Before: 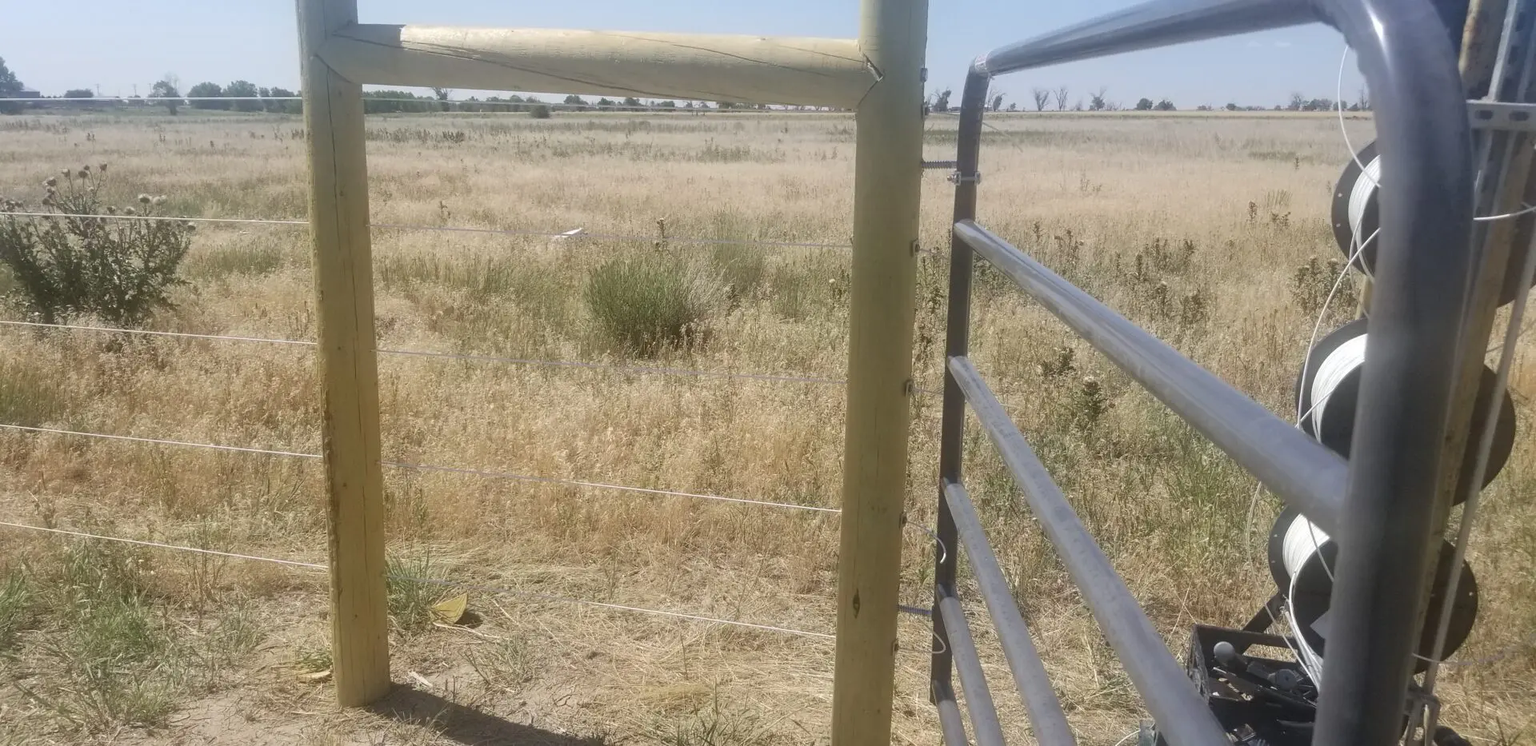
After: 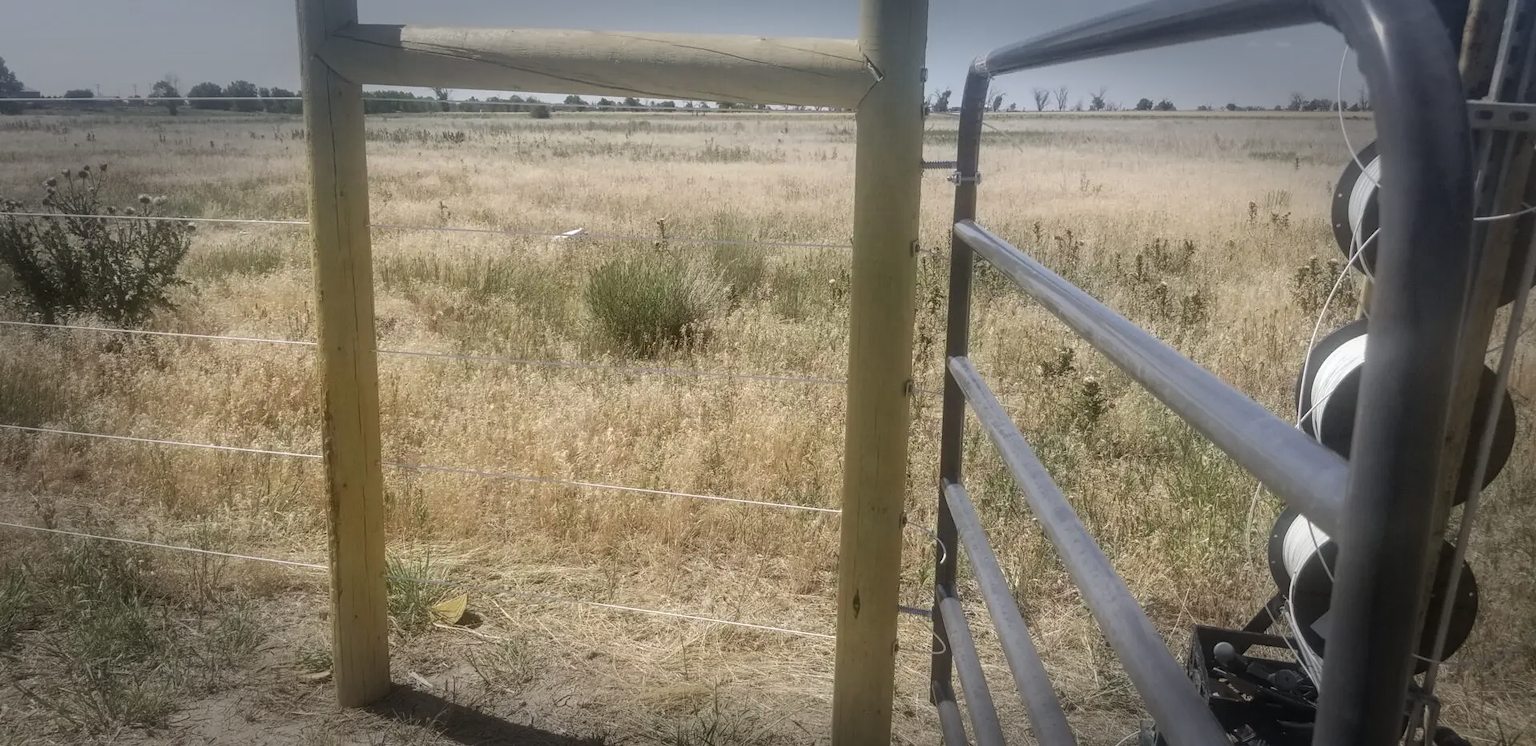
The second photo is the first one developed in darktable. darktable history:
vignetting: fall-off start 66.7%, fall-off radius 39.74%, brightness -0.576, saturation -0.258, automatic ratio true, width/height ratio 0.671, dithering 16-bit output
local contrast: on, module defaults
white balance: emerald 1
